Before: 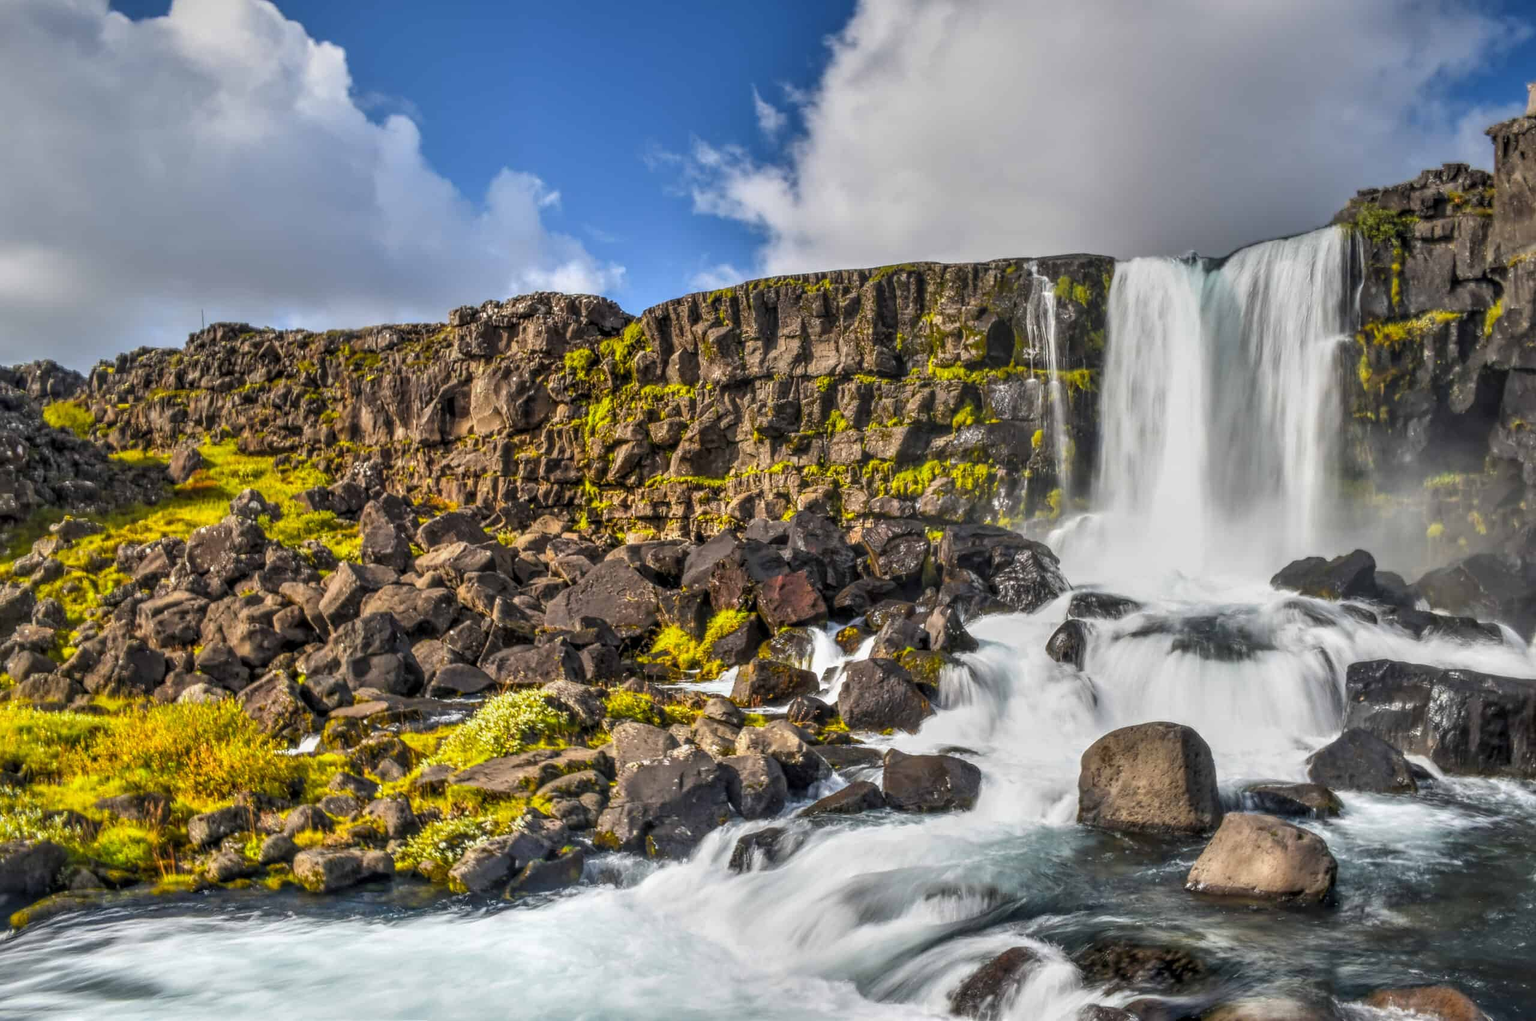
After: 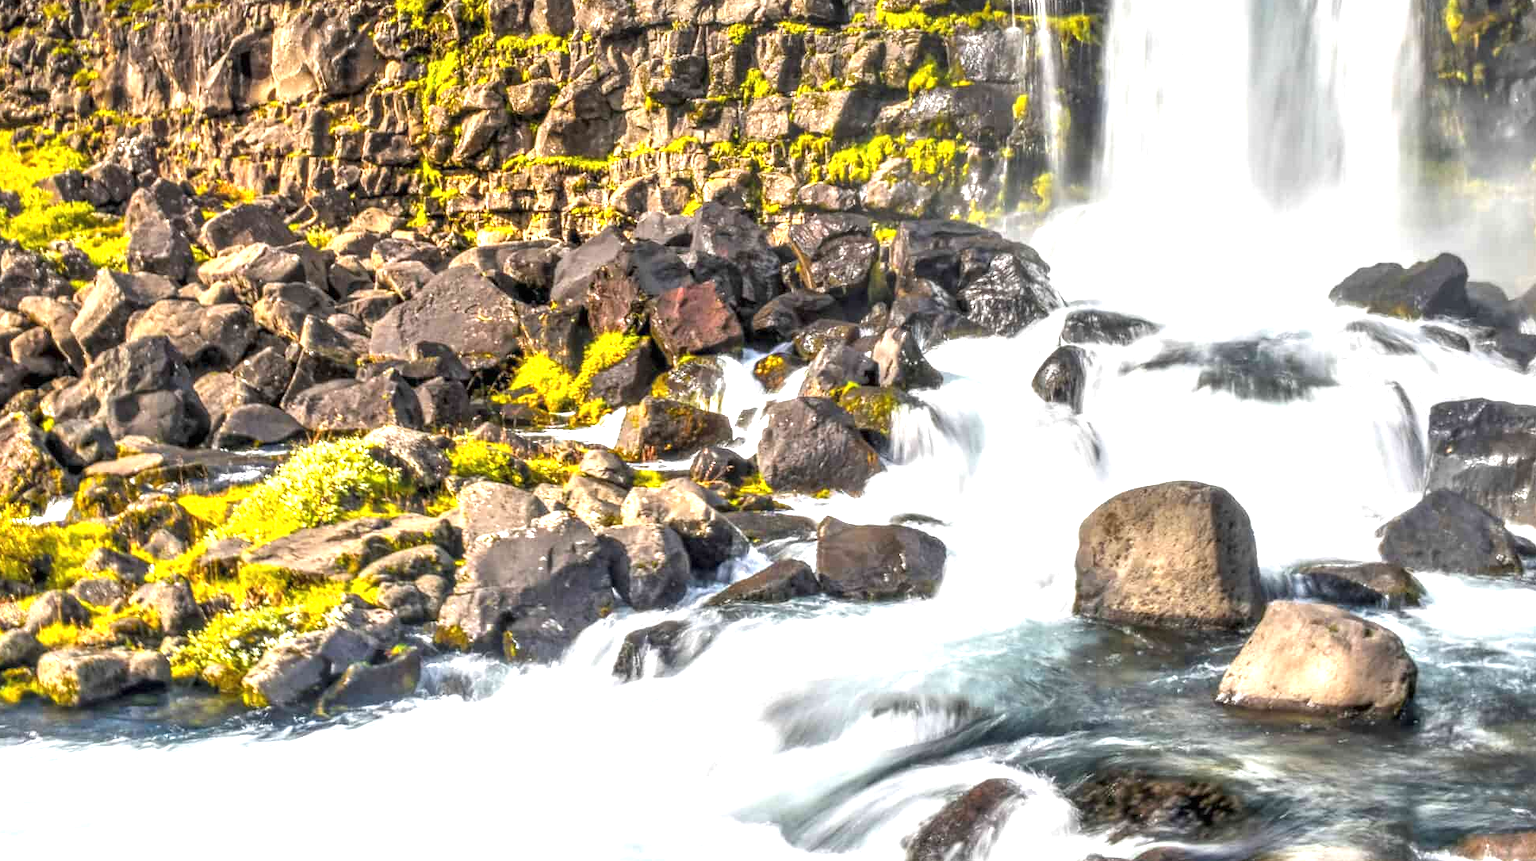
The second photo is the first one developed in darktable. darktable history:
crop and rotate: left 17.299%, top 35.115%, right 7.015%, bottom 1.024%
exposure: black level correction 0, exposure 1.3 EV, compensate exposure bias true, compensate highlight preservation false
